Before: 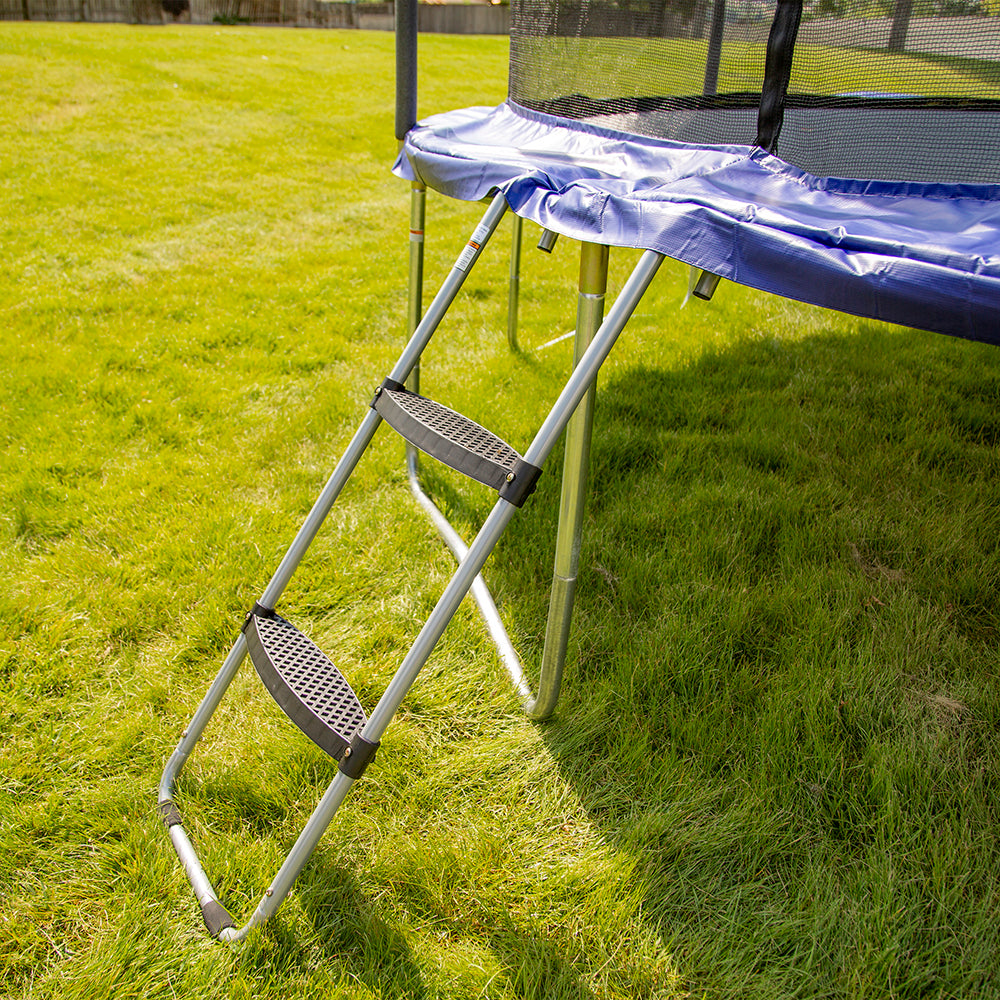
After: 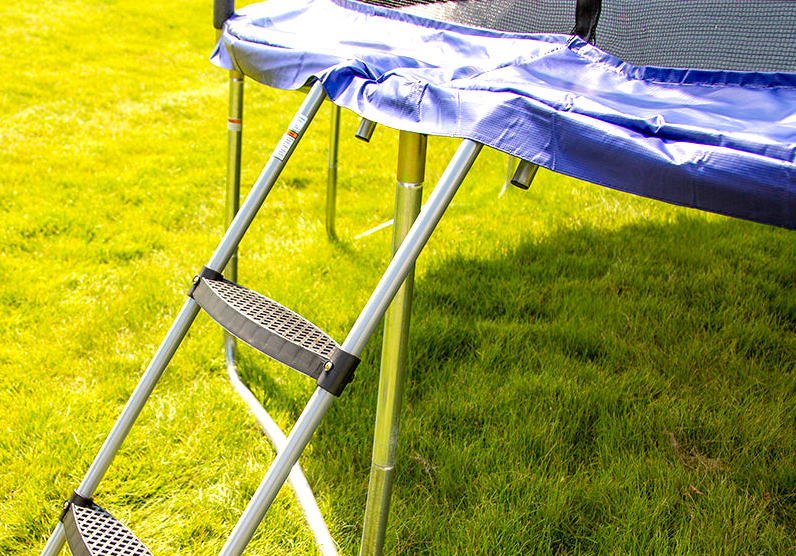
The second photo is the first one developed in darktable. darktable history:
exposure: exposure 0.602 EV, compensate highlight preservation false
crop: left 18.29%, top 11.108%, right 2.077%, bottom 33.248%
color balance rgb: shadows lift › luminance -19.688%, perceptual saturation grading › global saturation 6.889%, perceptual saturation grading › shadows 4.39%, global vibrance 20%
